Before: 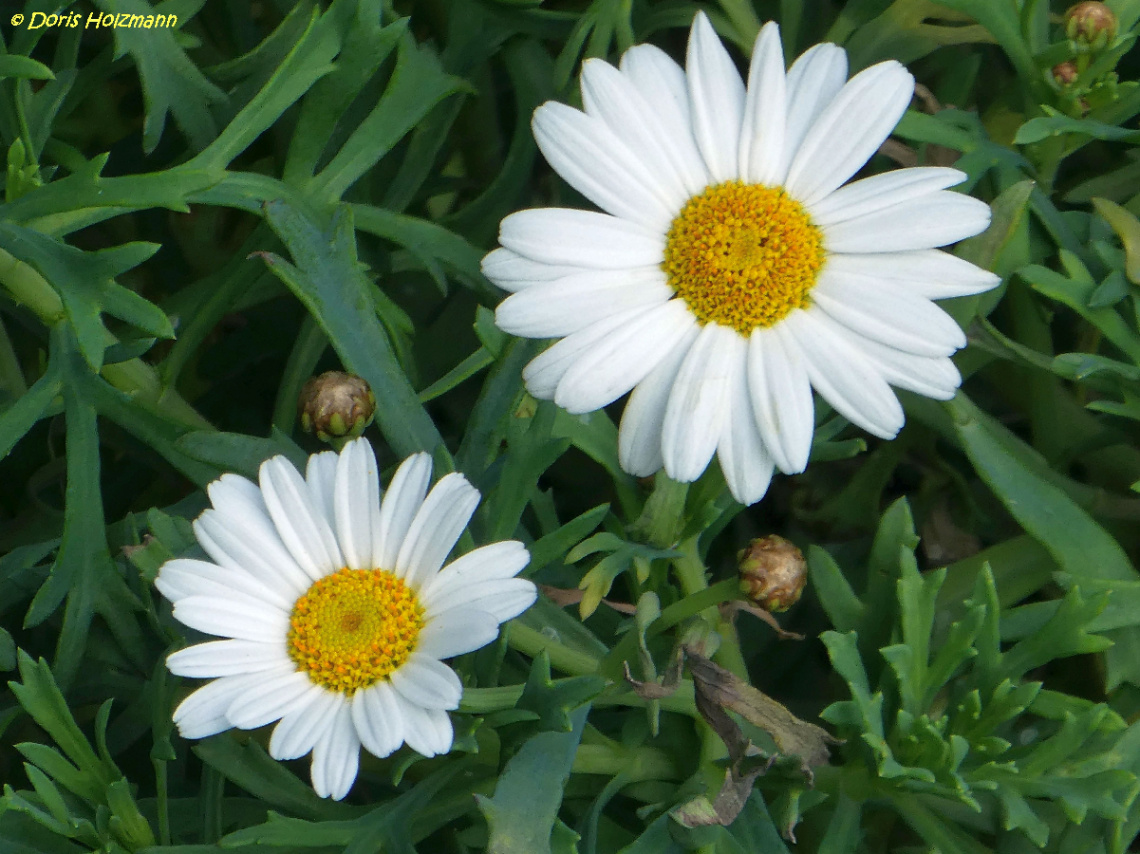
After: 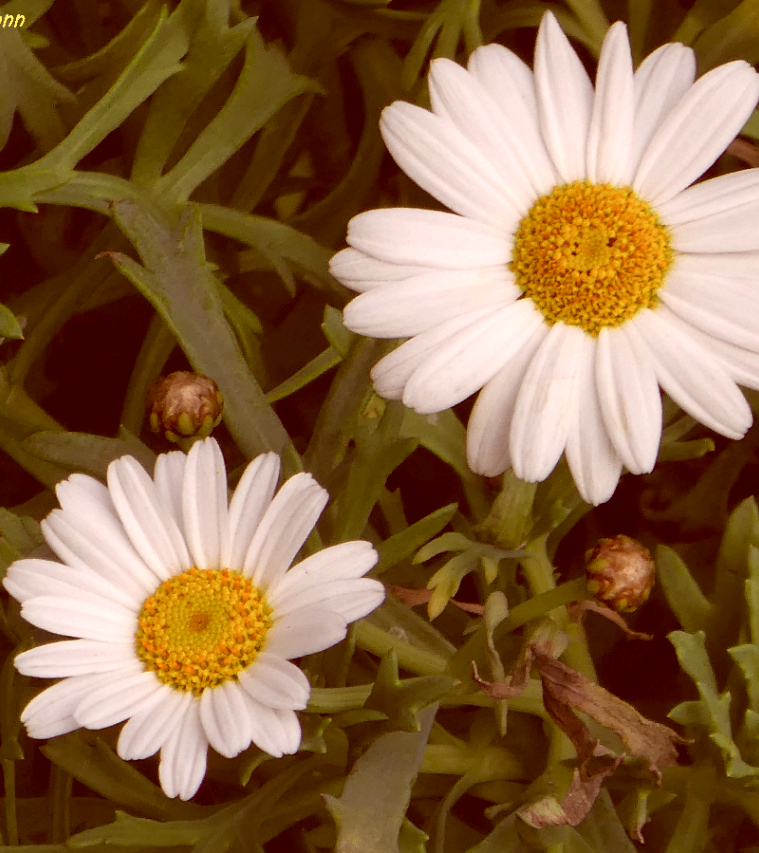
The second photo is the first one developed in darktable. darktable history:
color correction: highlights a* 9.03, highlights b* 8.71, shadows a* 40, shadows b* 40, saturation 0.8
crop and rotate: left 13.409%, right 19.924%
